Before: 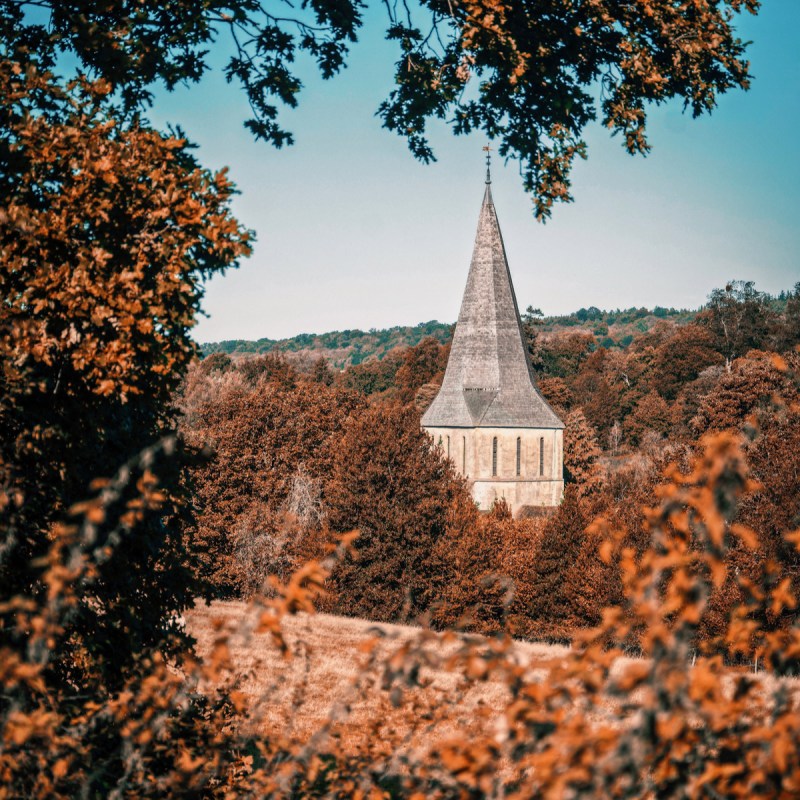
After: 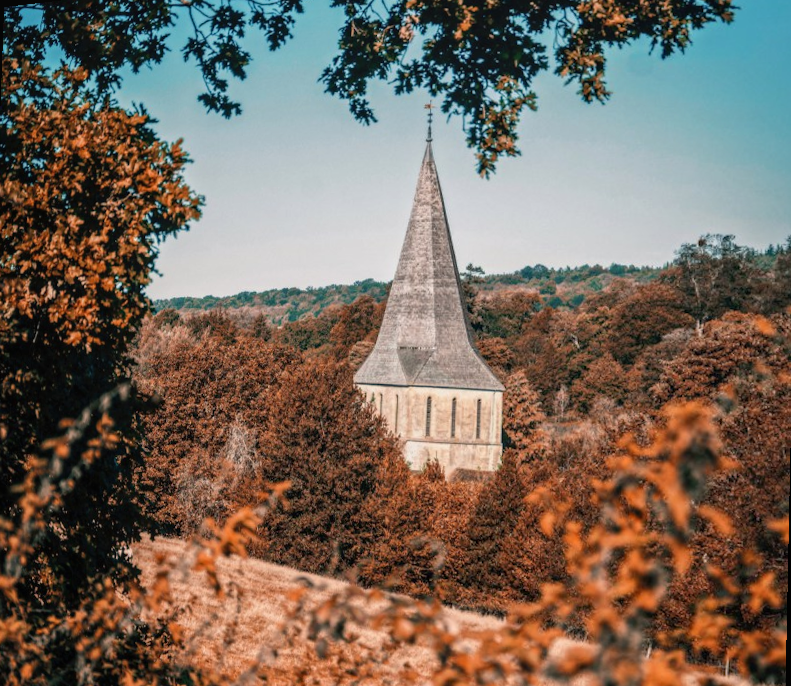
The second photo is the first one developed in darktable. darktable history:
local contrast: detail 110%
rotate and perspective: rotation 1.69°, lens shift (vertical) -0.023, lens shift (horizontal) -0.291, crop left 0.025, crop right 0.988, crop top 0.092, crop bottom 0.842
